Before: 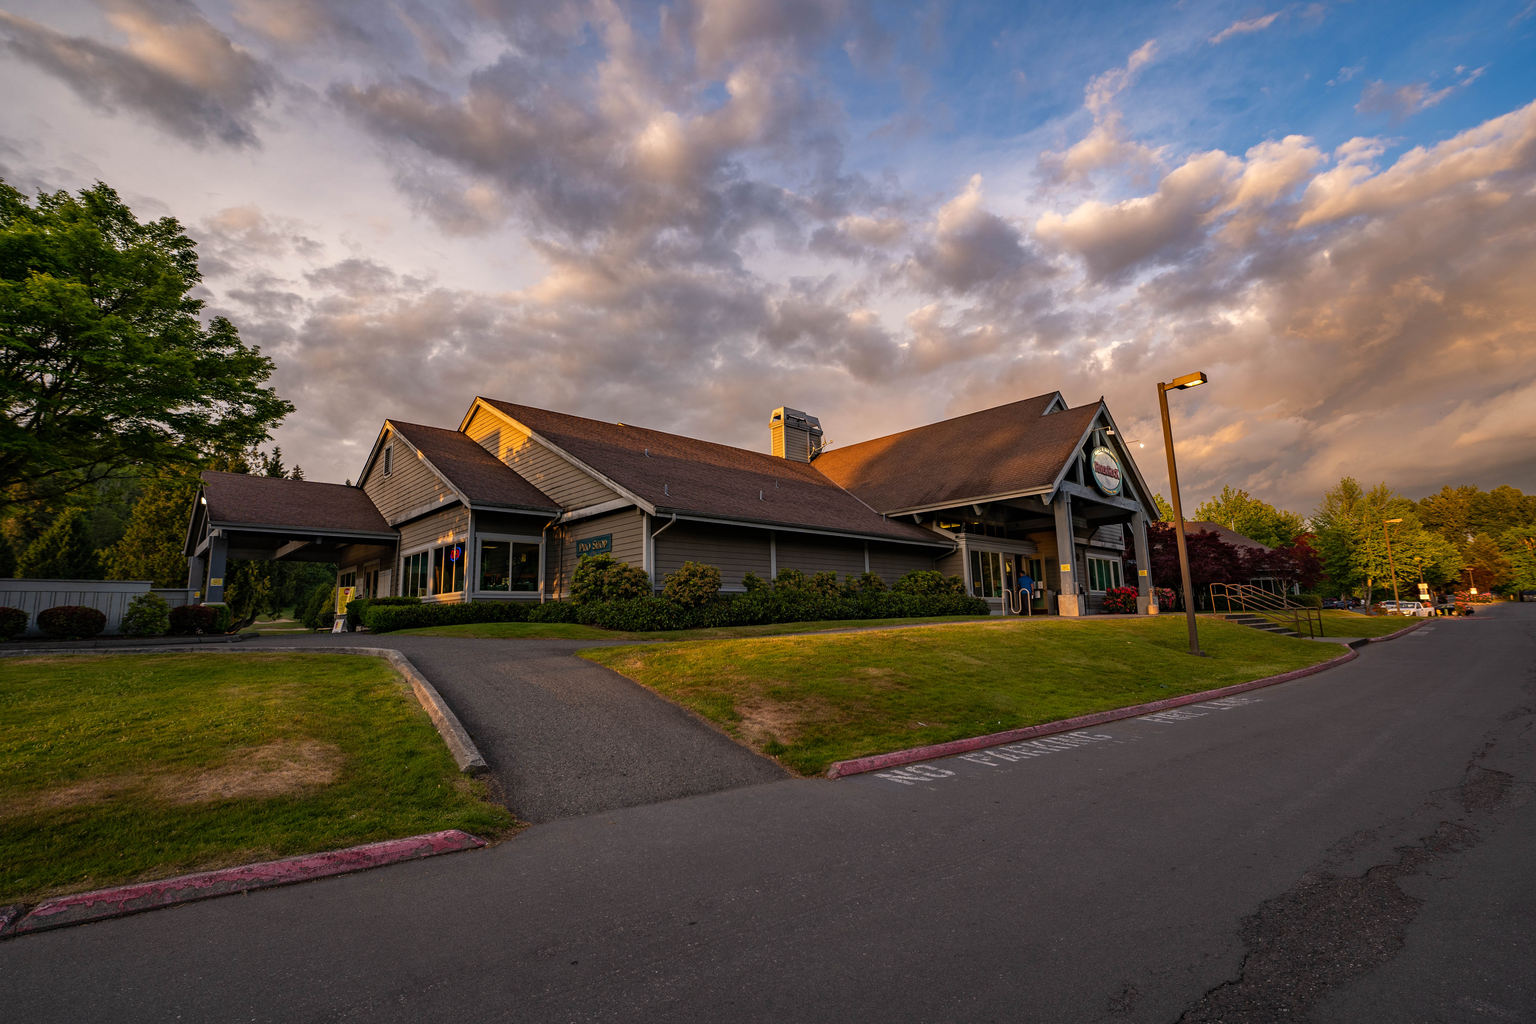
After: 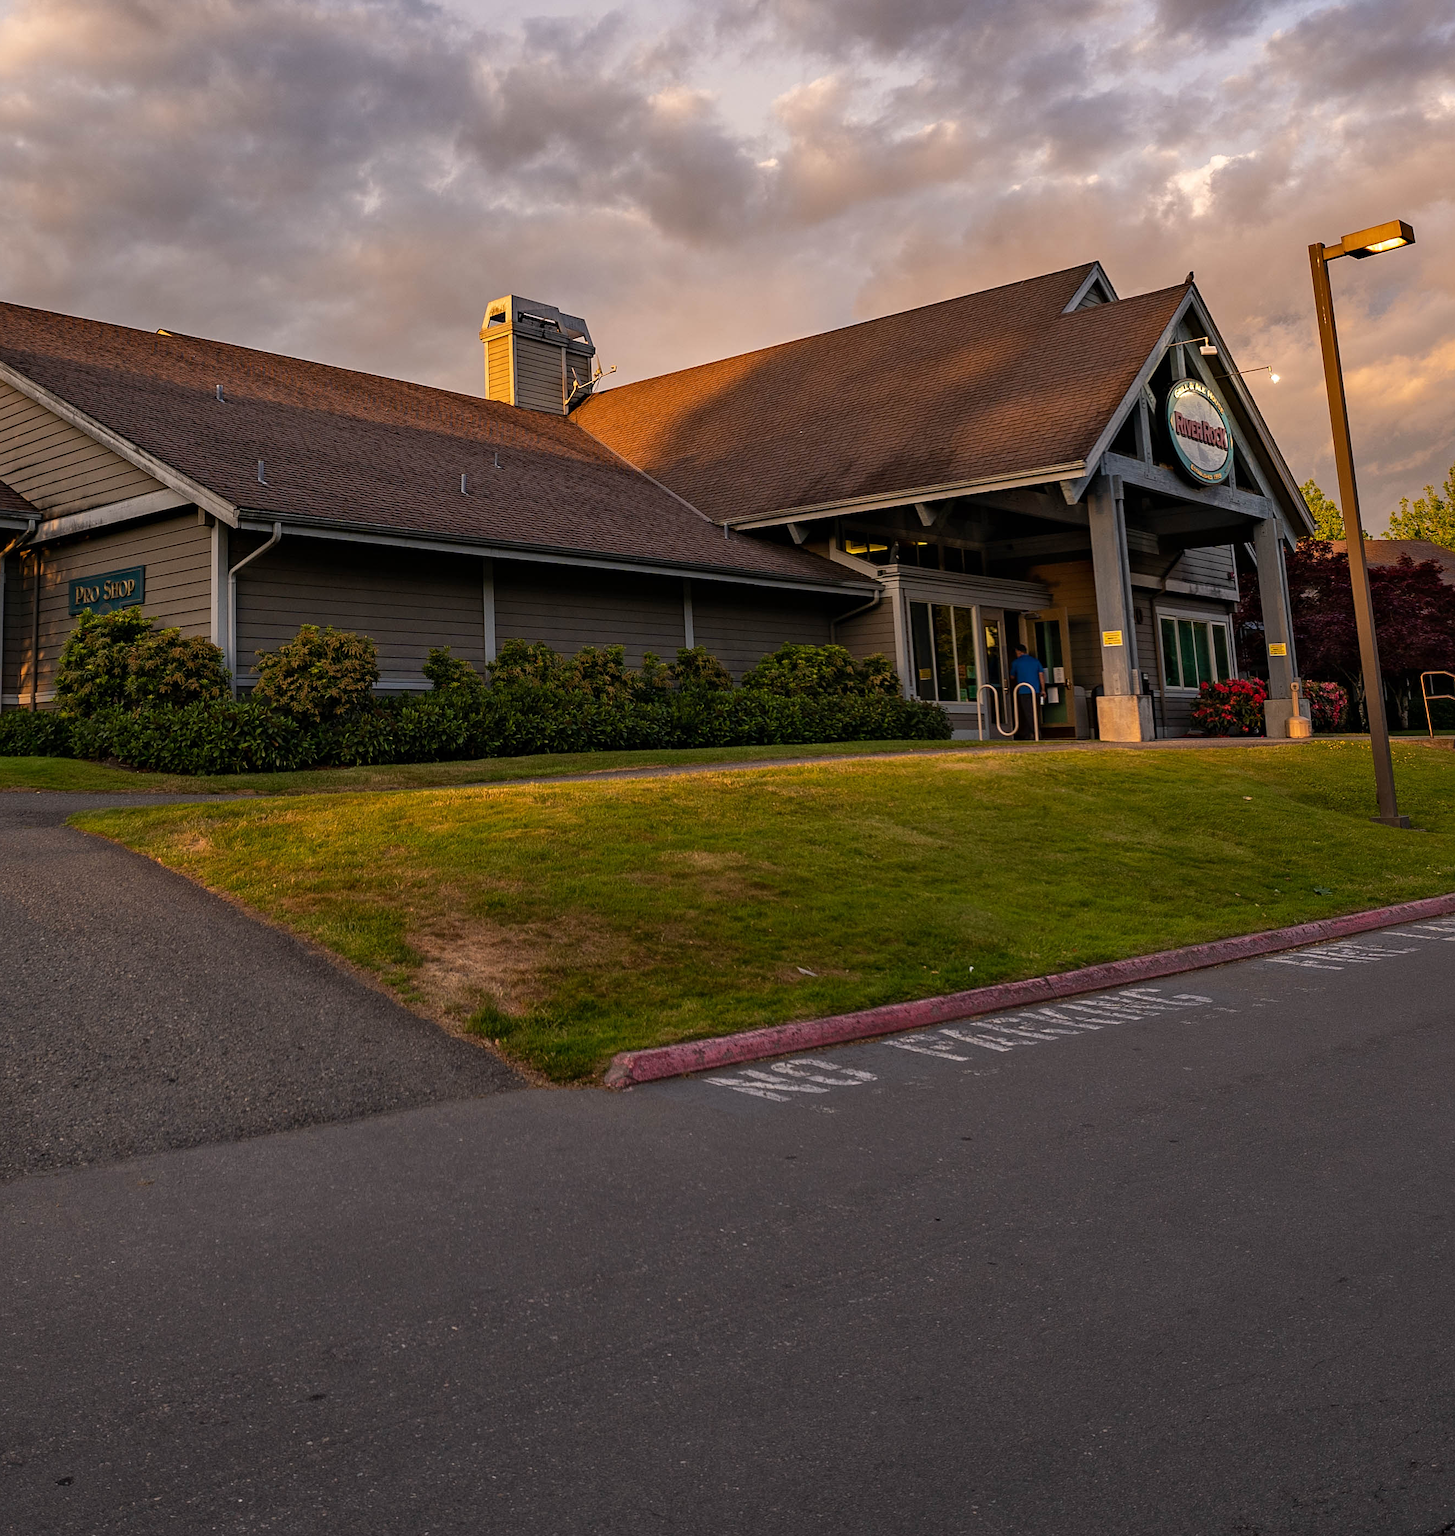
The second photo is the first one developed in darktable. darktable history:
crop: left 35.432%, top 26.233%, right 20.145%, bottom 3.432%
sharpen: amount 0.2
